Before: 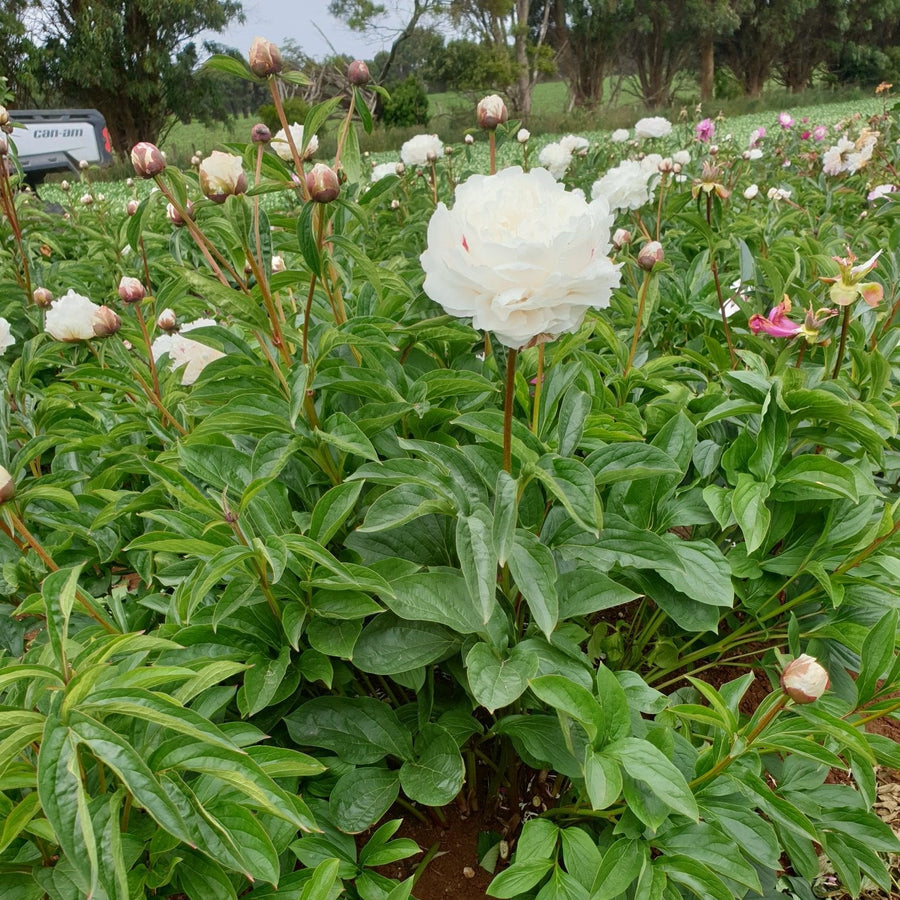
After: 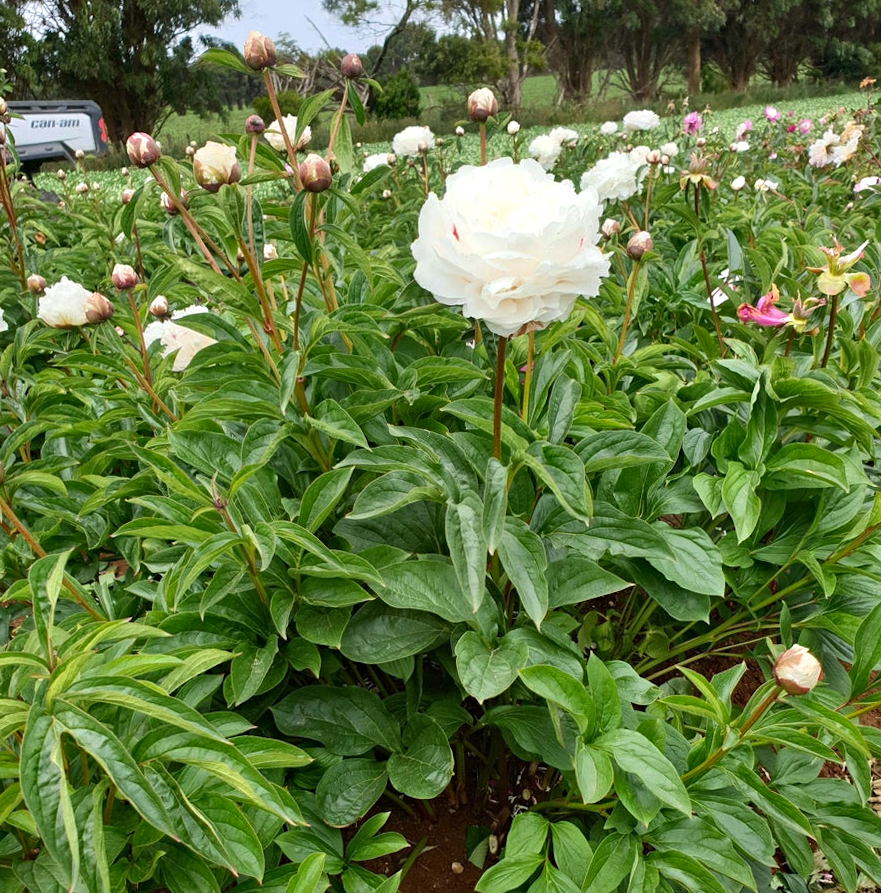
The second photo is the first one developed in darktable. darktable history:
tone equalizer: -8 EV -0.417 EV, -7 EV -0.389 EV, -6 EV -0.333 EV, -5 EV -0.222 EV, -3 EV 0.222 EV, -2 EV 0.333 EV, -1 EV 0.389 EV, +0 EV 0.417 EV, edges refinement/feathering 500, mask exposure compensation -1.57 EV, preserve details no
haze removal: compatibility mode true, adaptive false
rotate and perspective: rotation 0.226°, lens shift (vertical) -0.042, crop left 0.023, crop right 0.982, crop top 0.006, crop bottom 0.994
